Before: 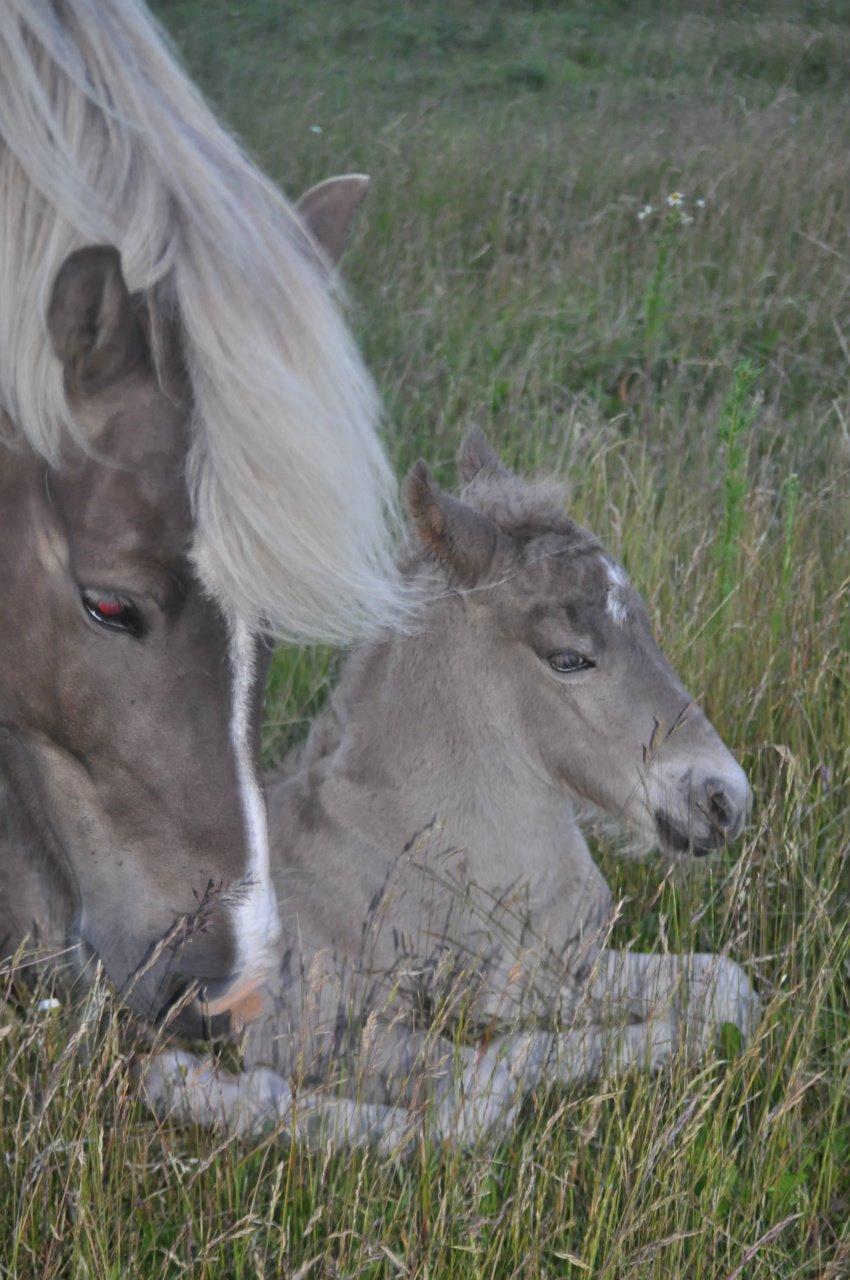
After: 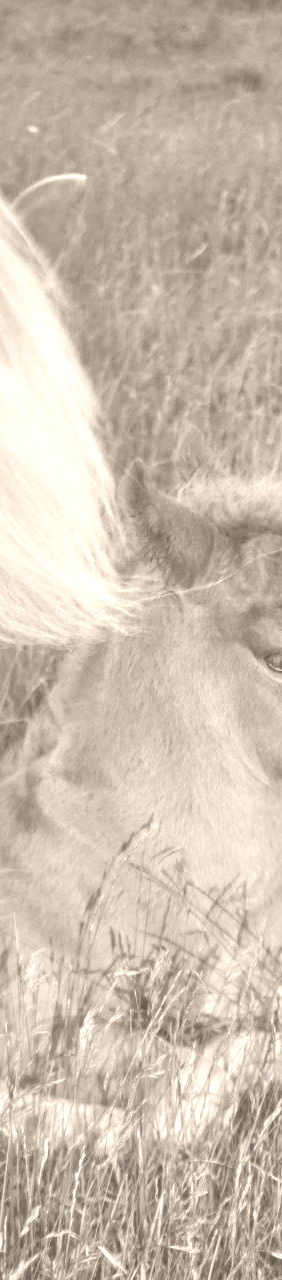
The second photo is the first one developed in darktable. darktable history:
colorize: hue 34.49°, saturation 35.33%, source mix 100%, version 1
local contrast: highlights 83%, shadows 81%
crop: left 33.36%, right 33.36%
color correction: highlights a* 0.816, highlights b* 2.78, saturation 1.1
